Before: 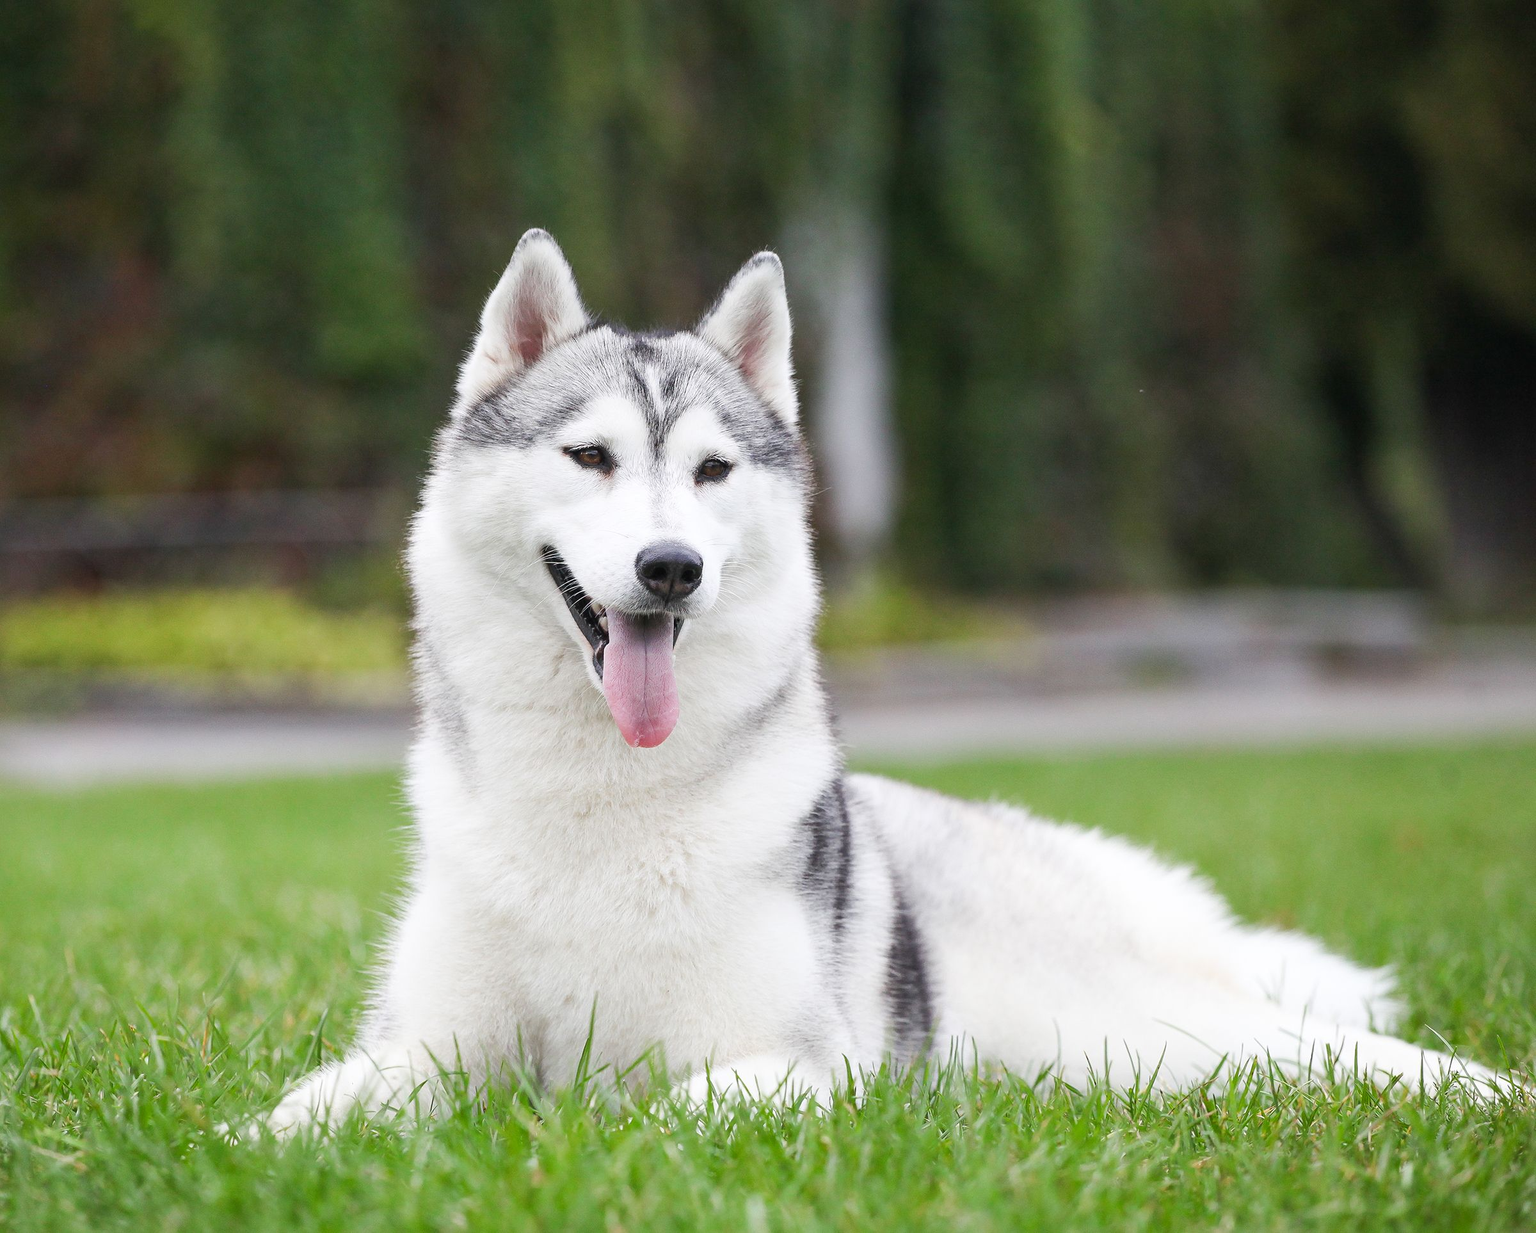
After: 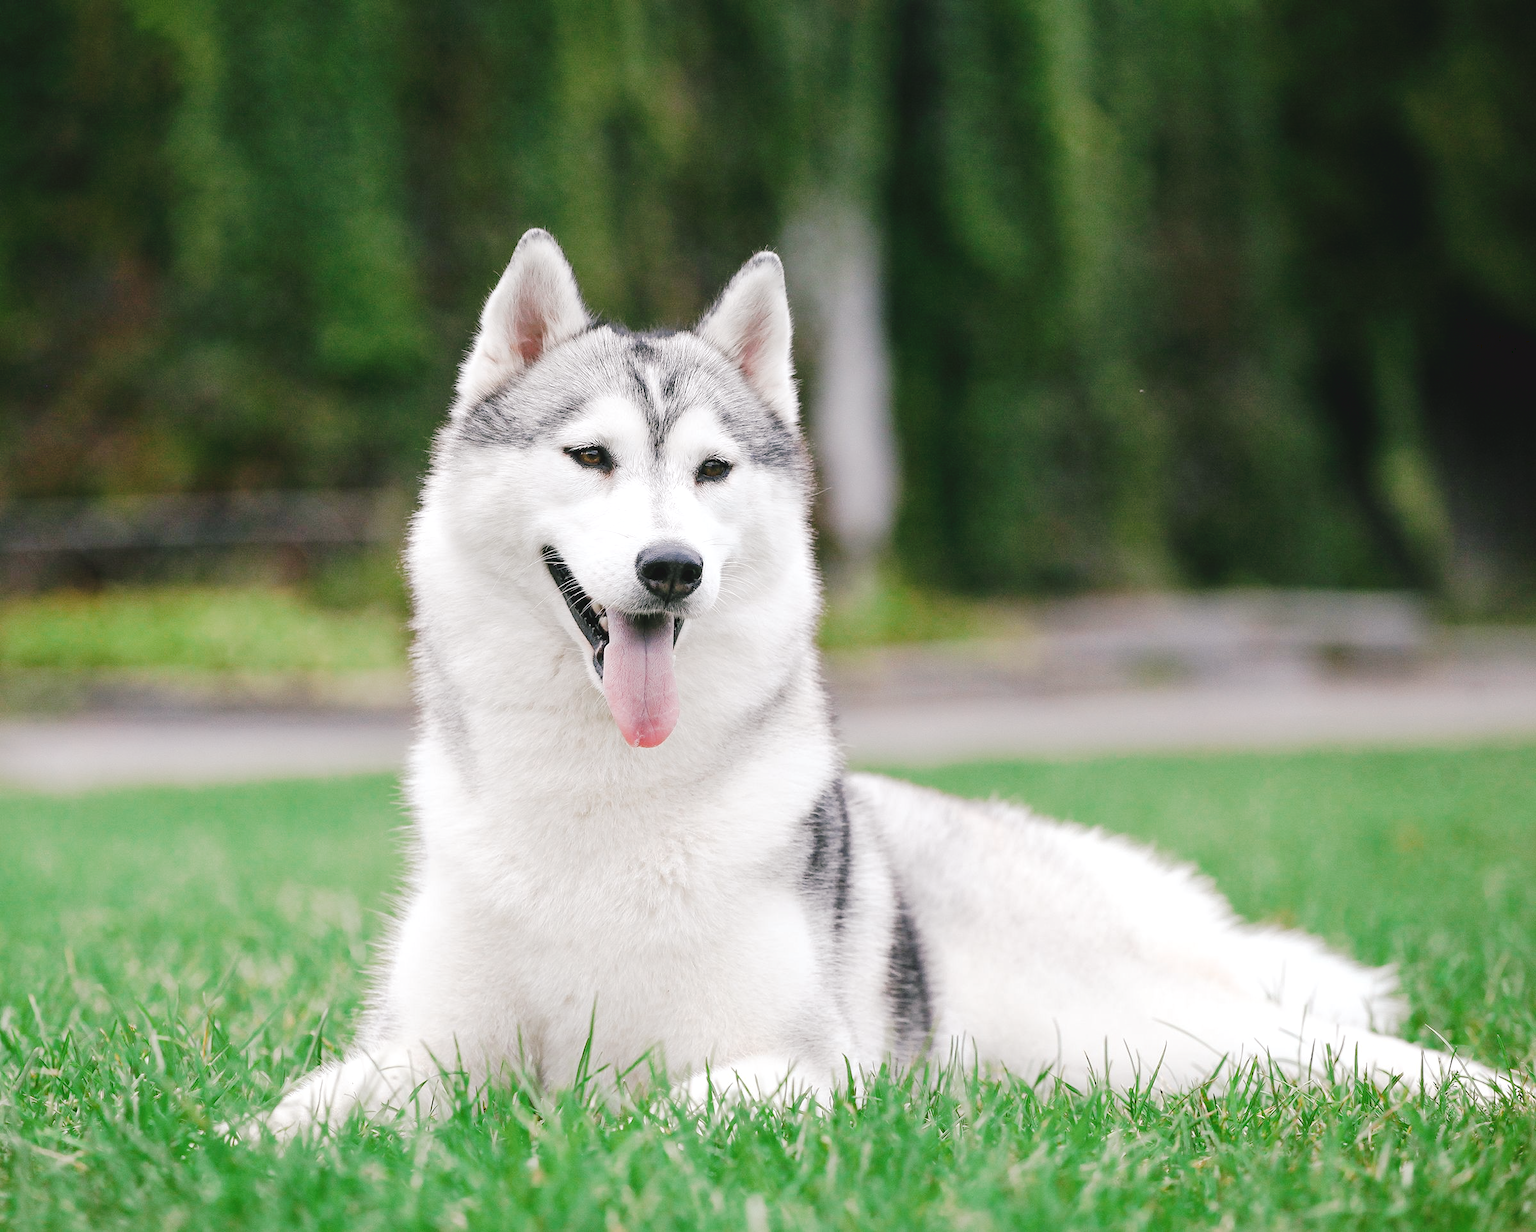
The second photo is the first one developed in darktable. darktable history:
tone curve: curves: ch0 [(0, 0) (0.003, 0.064) (0.011, 0.065) (0.025, 0.061) (0.044, 0.068) (0.069, 0.083) (0.1, 0.102) (0.136, 0.126) (0.177, 0.172) (0.224, 0.225) (0.277, 0.306) (0.335, 0.397) (0.399, 0.483) (0.468, 0.56) (0.543, 0.634) (0.623, 0.708) (0.709, 0.77) (0.801, 0.832) (0.898, 0.899) (1, 1)], preserve colors none
color look up table: target L [91.5, 92.75, 87.77, 84.91, 82.53, 74.93, 73.05, 69.19, 58.3, 58.34, 50.62, 52.86, 36.97, 21.62, 11.51, 200.62, 102.25, 86.9, 78.81, 65.31, 64.28, 58.21, 52.86, 49.23, 45.35, 37.75, 34.03, 30.35, 17.65, 86.06, 74.98, 75.26, 72.08, 68.46, 56.28, 50.55, 51.23, 47.22, 42.92, 34.37, 35.28, 34.19, 23.74, 13.65, 2.39, 80.4, 57.88, 58.6, 30.21], target a [-25.92, -2.912, -29.83, -47.01, -14.53, -45.68, -26.03, 0.731, -58.85, -31.64, -38.24, -11.63, -30.63, -23.18, -12.57, 0, 0, -8.101, 18.57, 51.1, 37.63, 61.18, 20.41, 73.03, 50.1, 44, 45.97, 3.967, 23.99, 18.39, 37.32, 46.17, 59.93, 37.17, 74.16, 22.47, 66.86, 49.53, 5.796, -5.059, 41.94, 19.12, 28.56, 16.42, 17.83, -43.23, -16.88, -2.168, -15.41], target b [45.69, 24.65, 19.21, 24.03, 8.517, 3.193, 48.3, 9.499, 36.87, 16.67, 28.79, 31.06, 25.88, 20.41, 19.09, 0, -0.001, 66.16, 66.35, 57.59, 20.87, 35.39, 40.05, 57.61, 49.49, 21.11, 46.36, 4.353, 29.77, -9.785, -2.393, -21.32, -32.35, -38.6, -2.811, -33.37, -30.06, -2.379, -59.69, -17.96, -57.1, -75.71, -10.93, -34.89, -24.4, -20.63, -44.37, -10.14, -2.733], num patches 49
